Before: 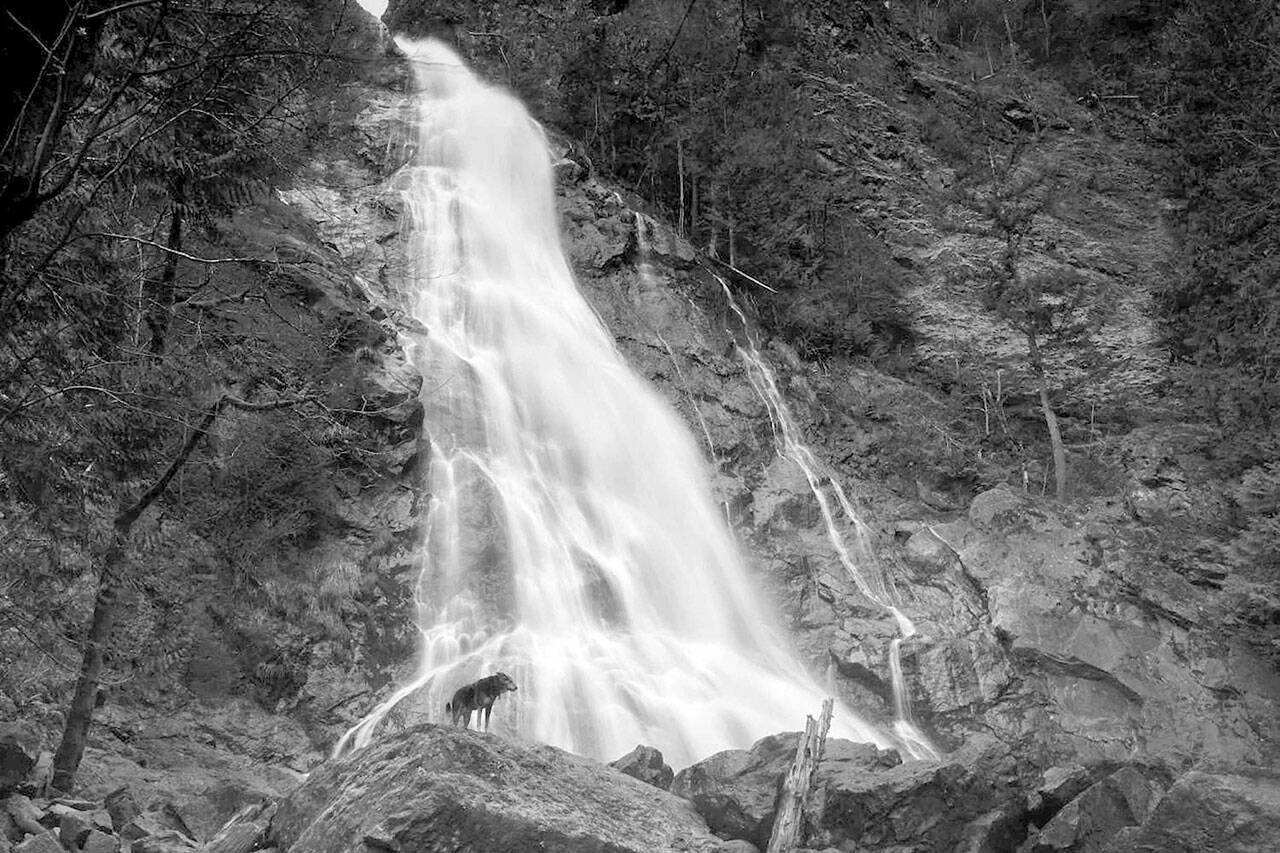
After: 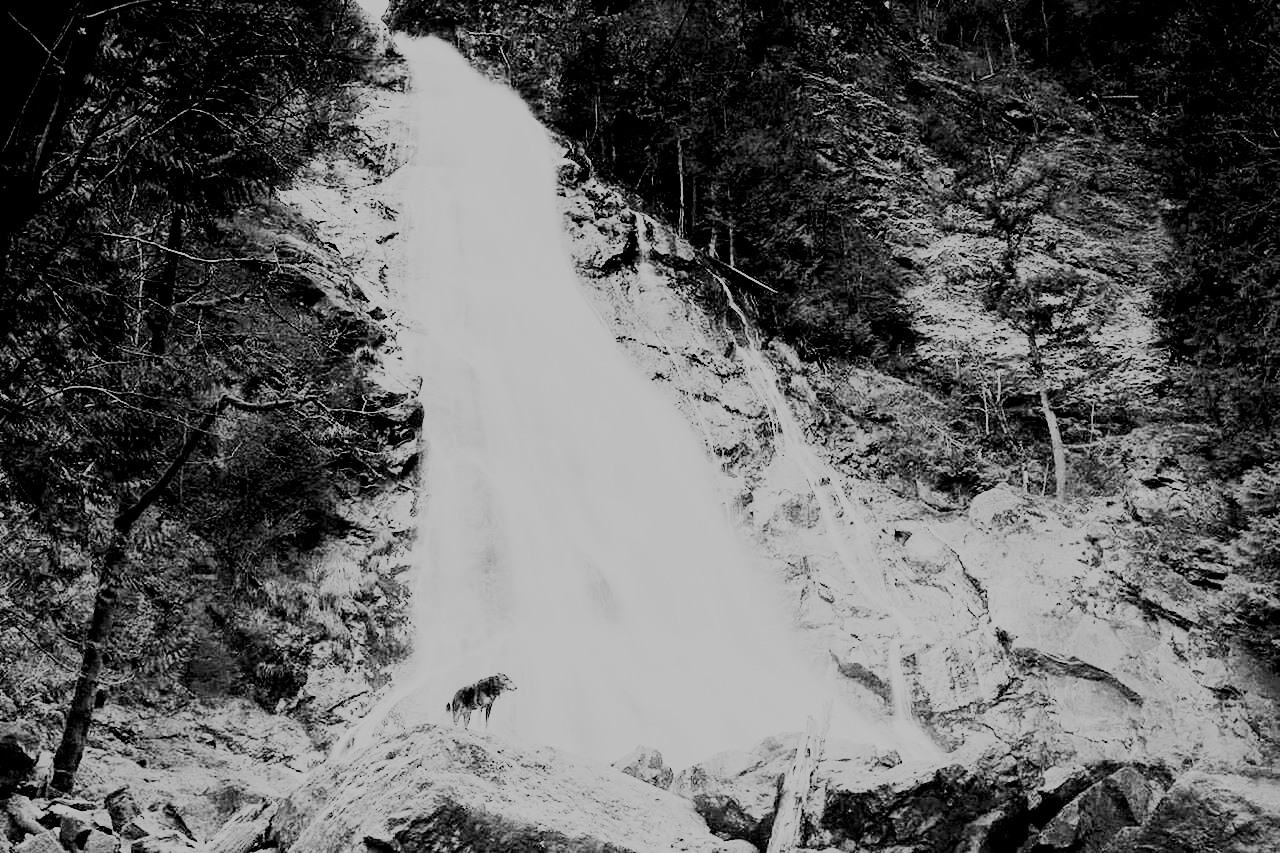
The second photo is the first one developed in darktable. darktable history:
filmic rgb: middle gray luminance 29%, black relative exposure -10.3 EV, white relative exposure 5.5 EV, threshold 6 EV, target black luminance 0%, hardness 3.95, latitude 2.04%, contrast 1.132, highlights saturation mix 5%, shadows ↔ highlights balance 15.11%, add noise in highlights 0, preserve chrominance no, color science v3 (2019), use custom middle-gray values true, iterations of high-quality reconstruction 0, contrast in highlights soft, enable highlight reconstruction true
contrast brightness saturation: contrast 0.07, brightness -0.13, saturation 0.06
rgb curve: curves: ch0 [(0, 0) (0.21, 0.15) (0.24, 0.21) (0.5, 0.75) (0.75, 0.96) (0.89, 0.99) (1, 1)]; ch1 [(0, 0.02) (0.21, 0.13) (0.25, 0.2) (0.5, 0.67) (0.75, 0.9) (0.89, 0.97) (1, 1)]; ch2 [(0, 0.02) (0.21, 0.13) (0.25, 0.2) (0.5, 0.67) (0.75, 0.9) (0.89, 0.97) (1, 1)], compensate middle gray true
tone equalizer: -8 EV 0.001 EV, -7 EV -0.002 EV, -6 EV 0.002 EV, -5 EV -0.03 EV, -4 EV -0.116 EV, -3 EV -0.169 EV, -2 EV 0.24 EV, -1 EV 0.702 EV, +0 EV 0.493 EV
exposure: exposure 0.081 EV, compensate highlight preservation false
